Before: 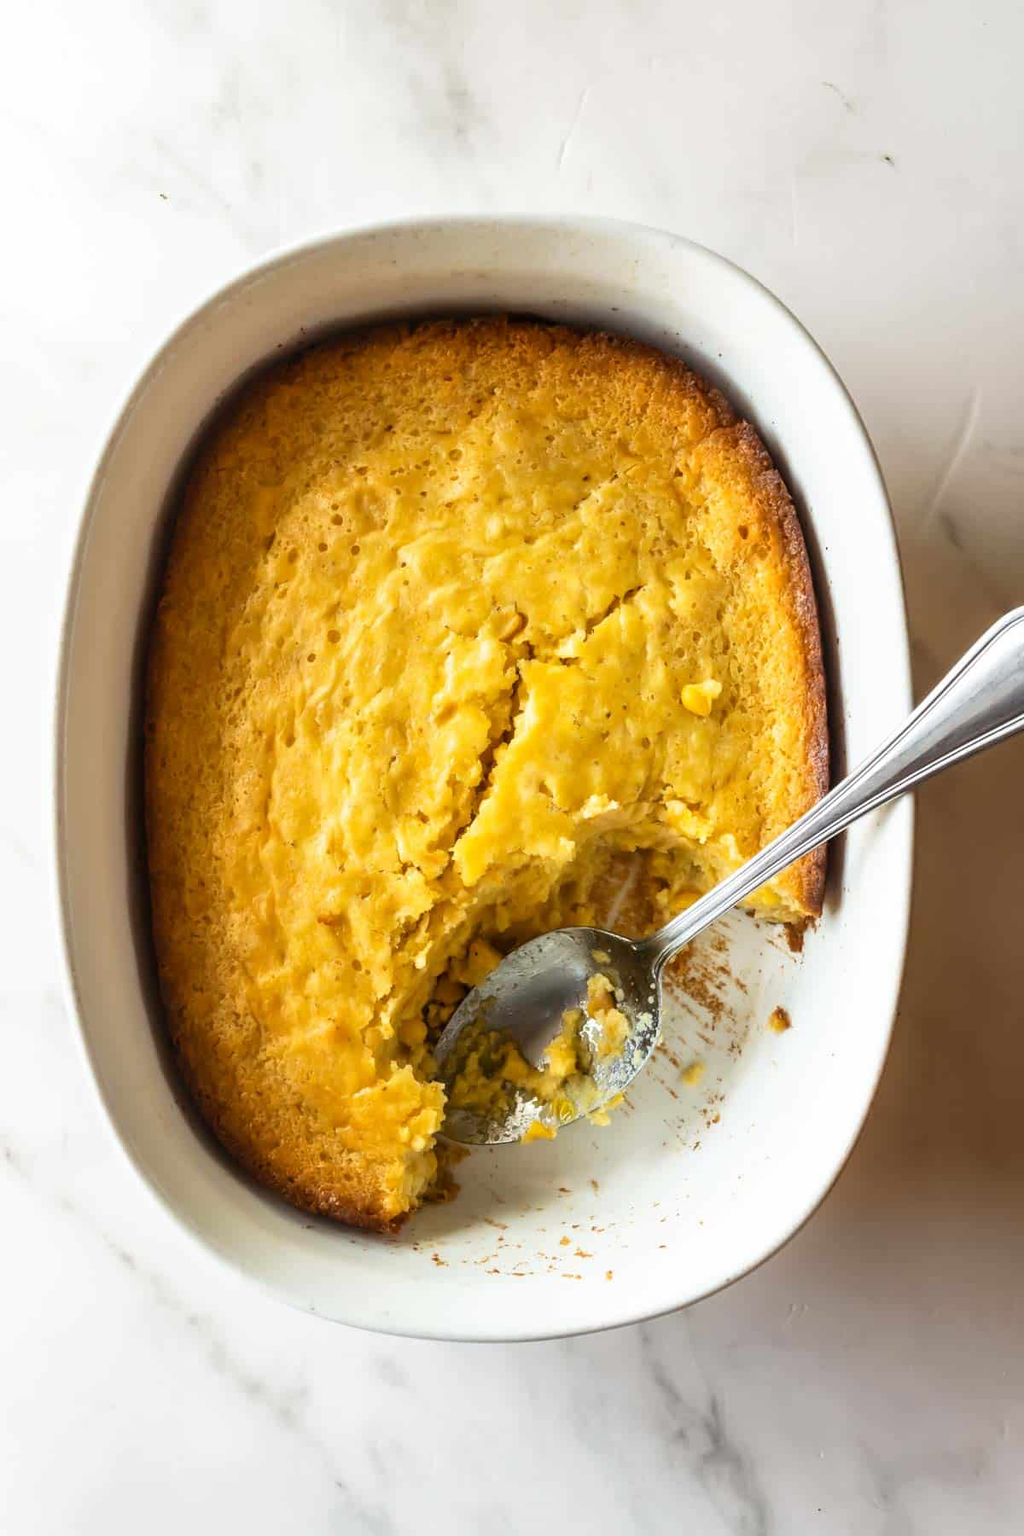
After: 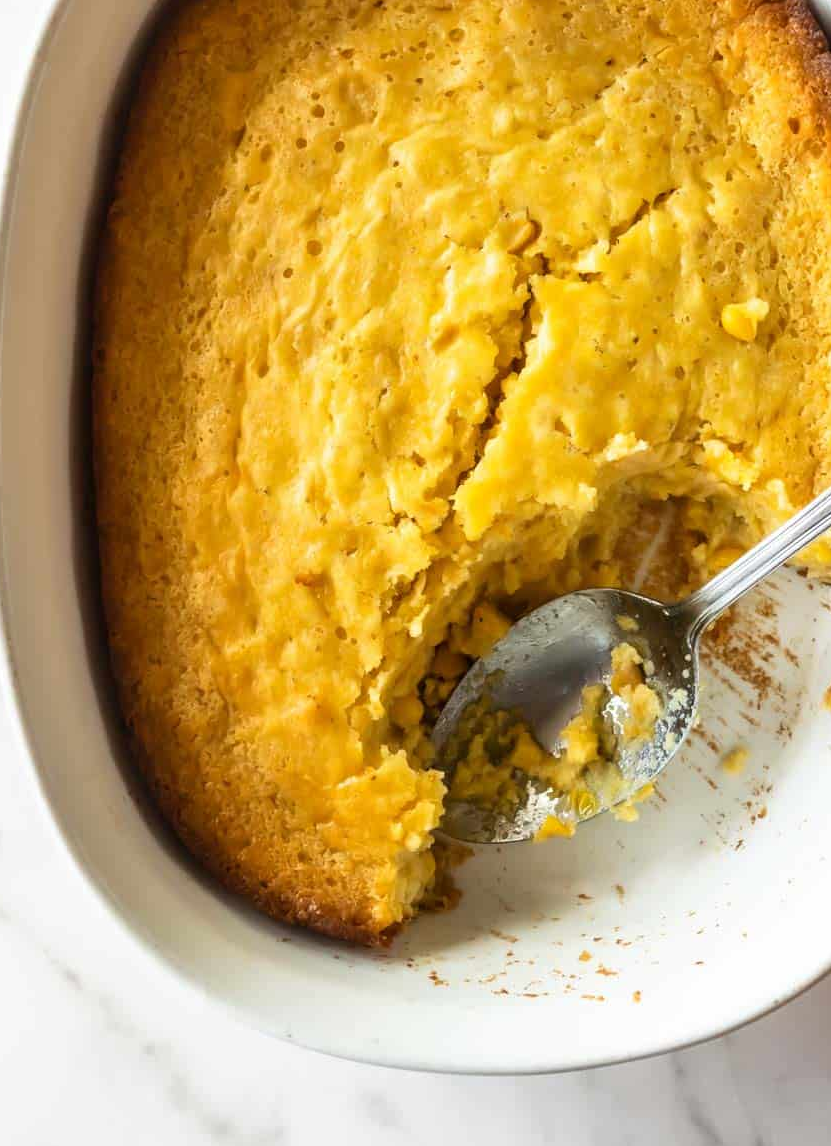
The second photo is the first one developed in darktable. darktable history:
crop: left 6.488%, top 27.668%, right 24.183%, bottom 8.656%
white balance: emerald 1
